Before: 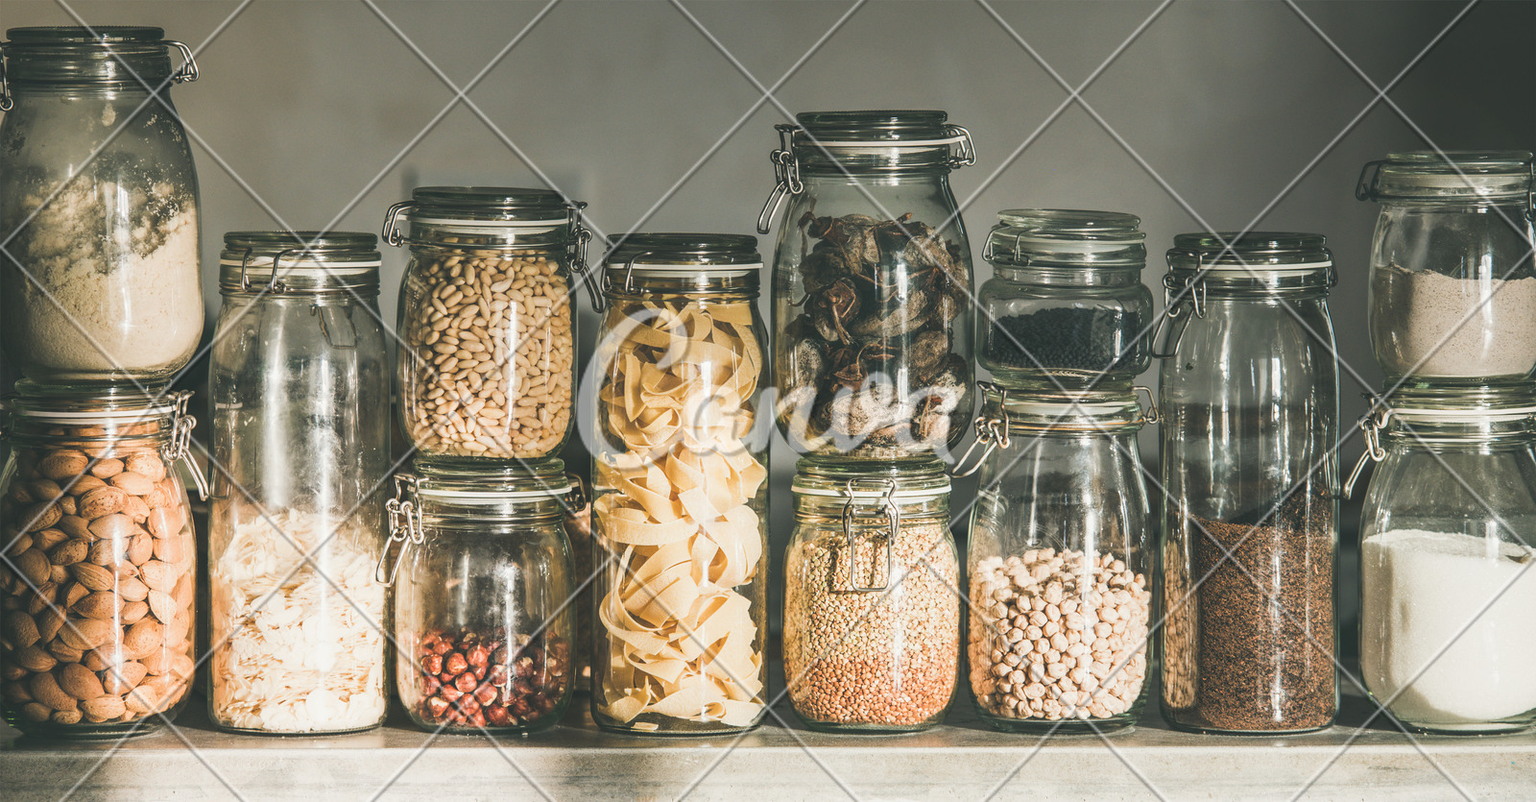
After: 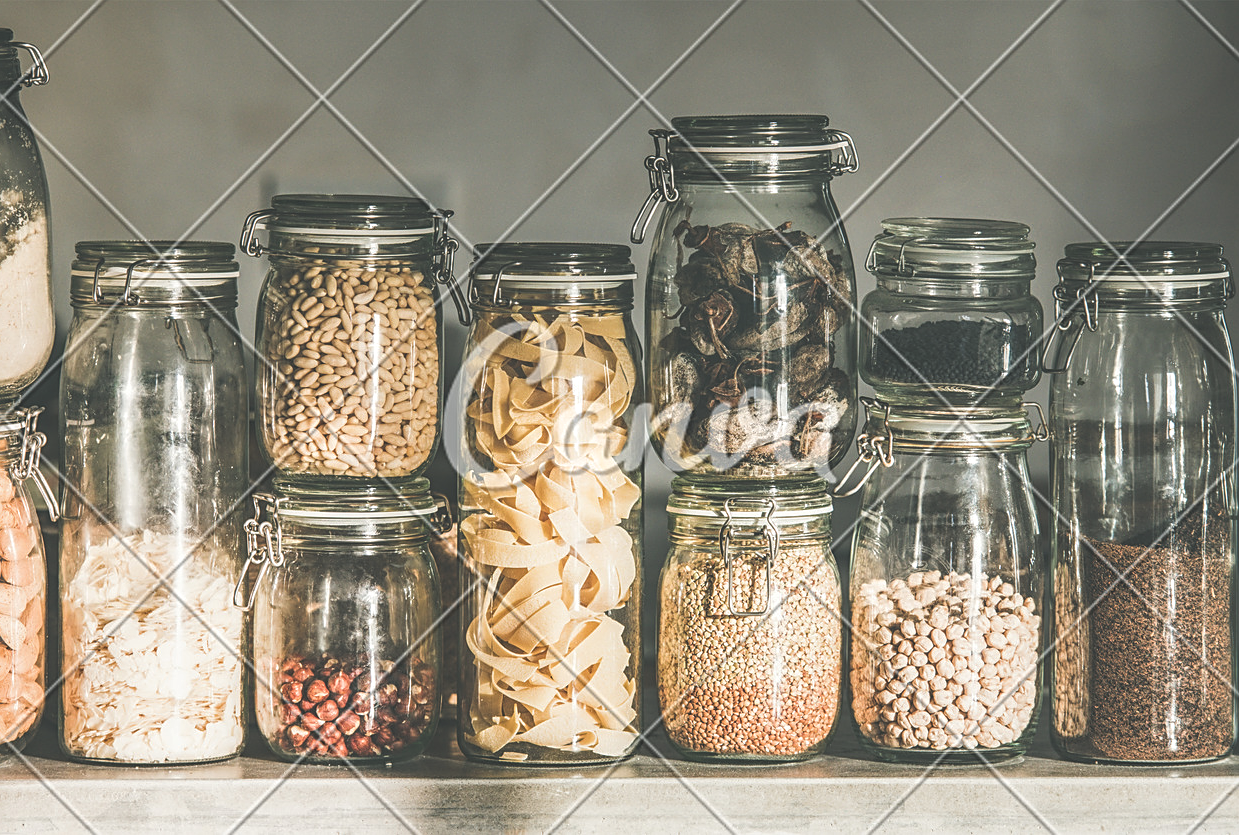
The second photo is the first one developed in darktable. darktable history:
local contrast: on, module defaults
exposure: black level correction -0.028, compensate highlight preservation false
crop: left 9.88%, right 12.664%
sharpen: on, module defaults
